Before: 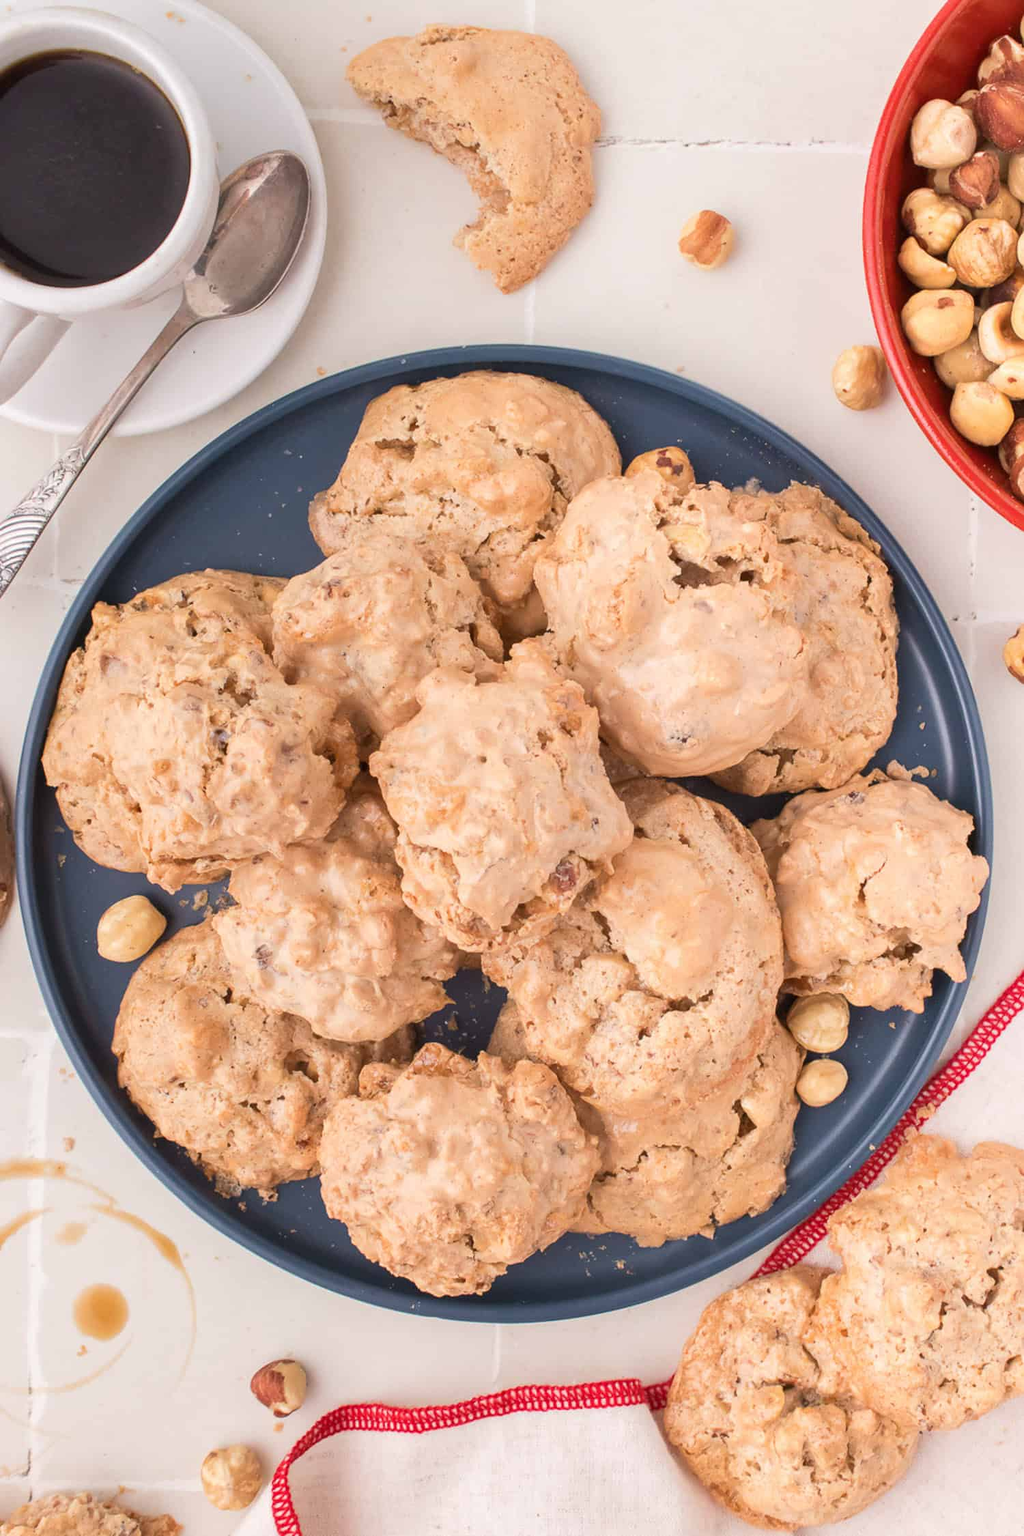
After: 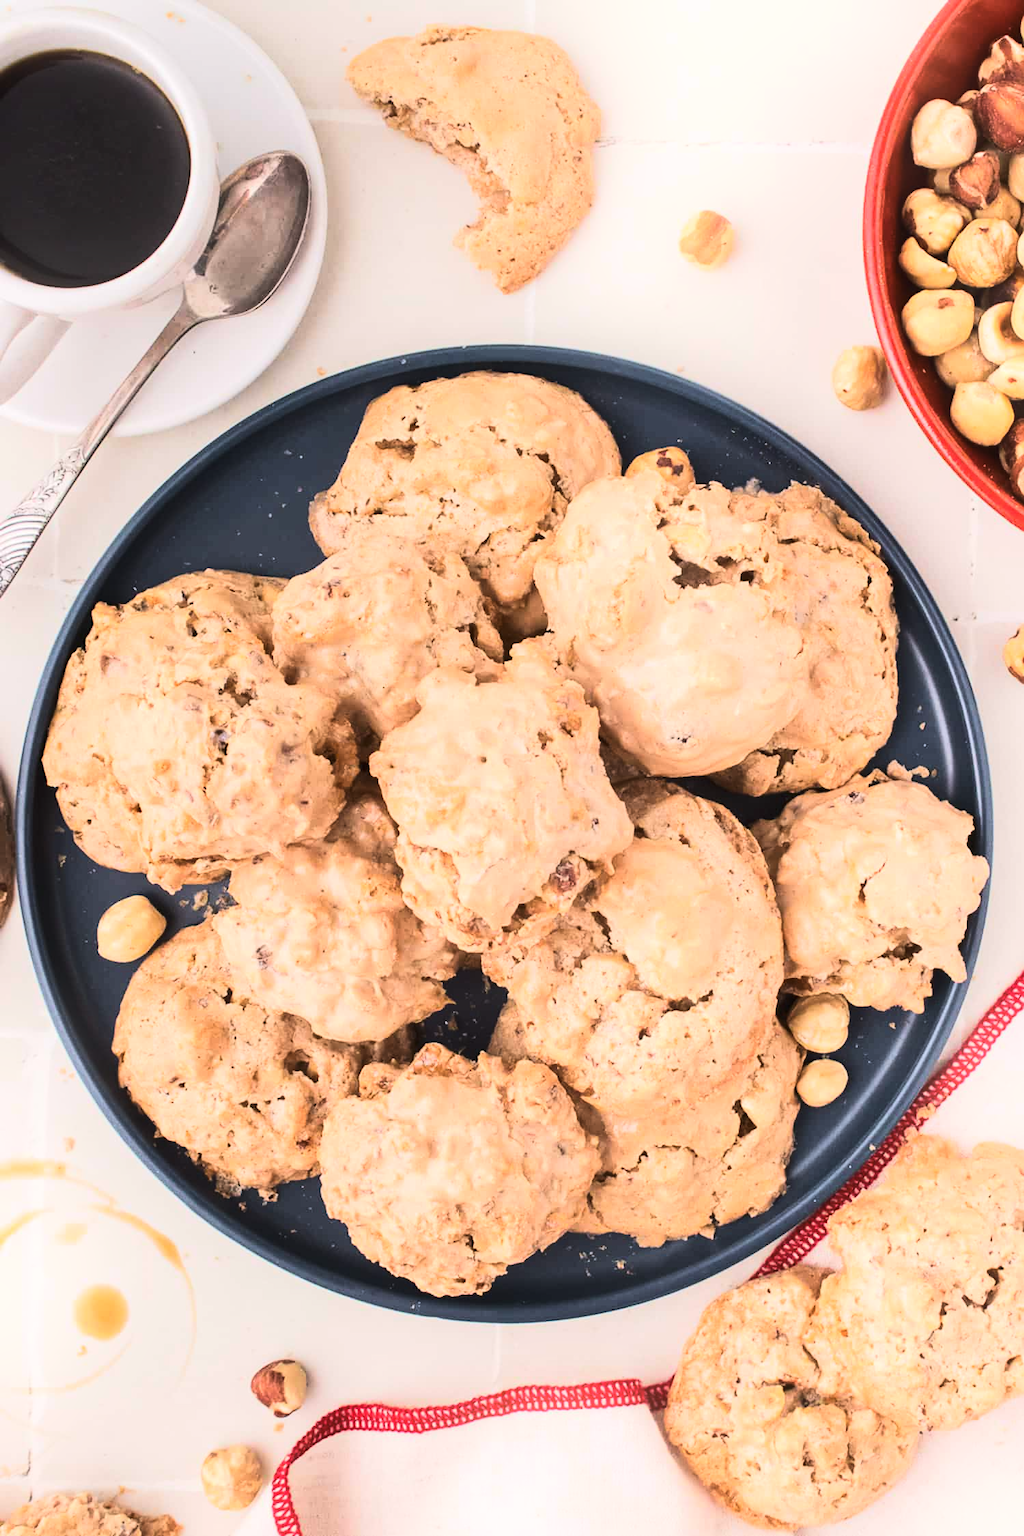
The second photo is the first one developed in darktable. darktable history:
tone curve: curves: ch0 [(0, 0) (0.288, 0.201) (0.683, 0.793) (1, 1)], color space Lab, linked channels, preserve colors none
bloom: size 13.65%, threshold 98.39%, strength 4.82%
